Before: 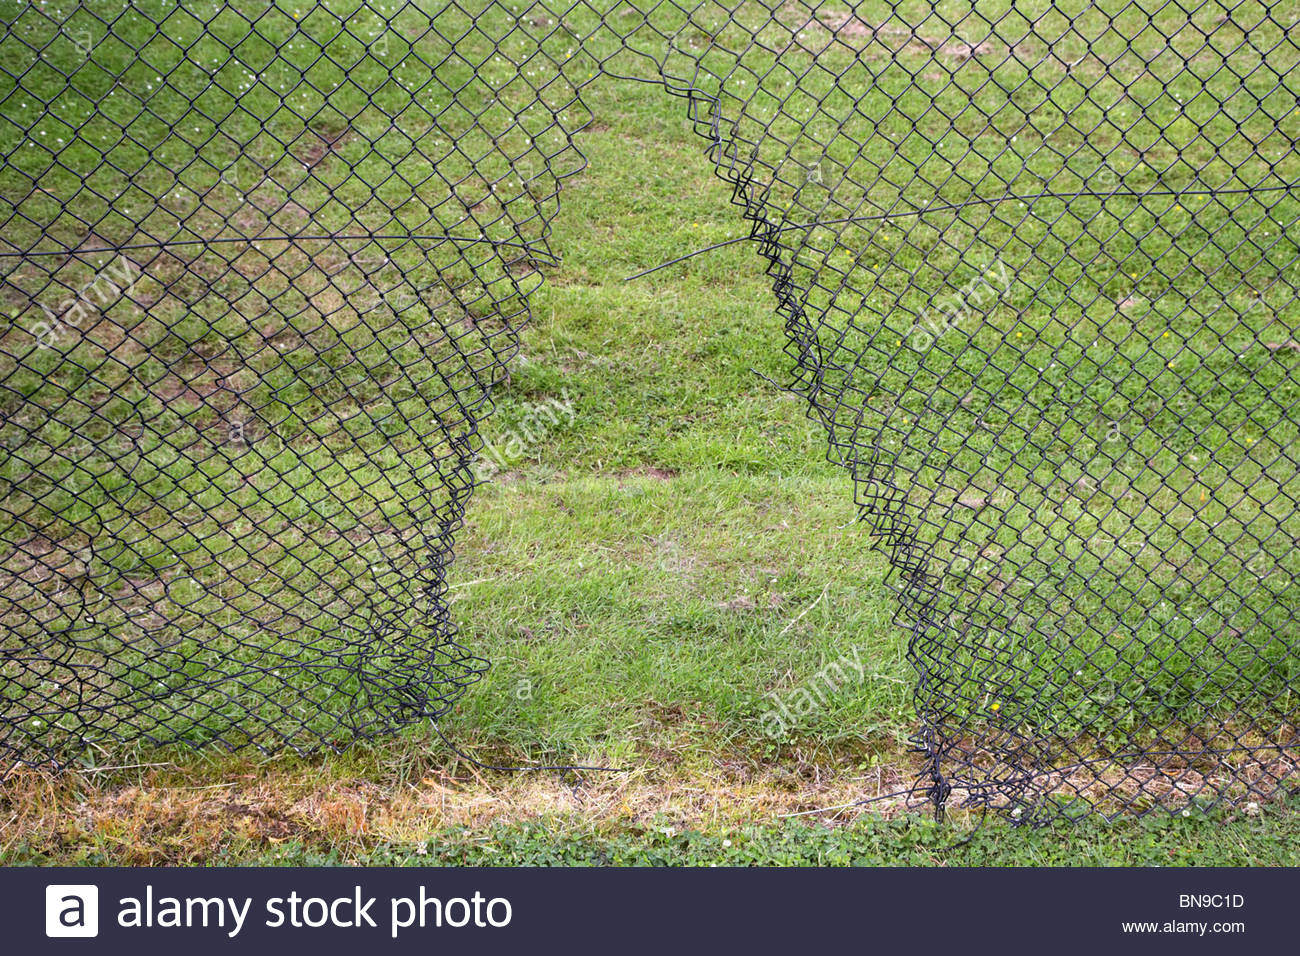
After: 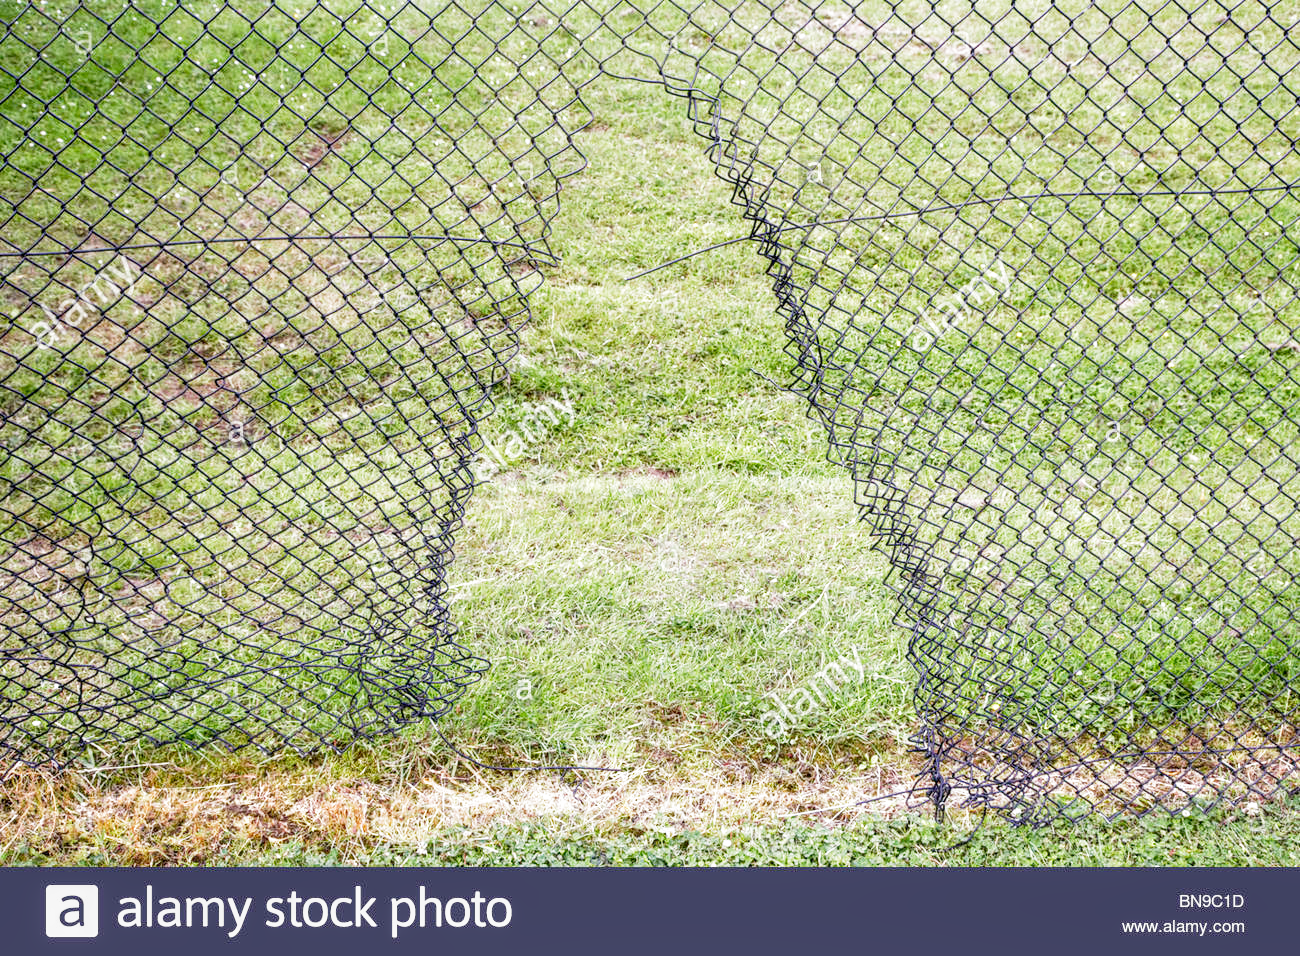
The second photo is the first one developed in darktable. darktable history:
filmic rgb: middle gray luminance 9.23%, black relative exposure -10.55 EV, white relative exposure 3.45 EV, threshold 6 EV, target black luminance 0%, hardness 5.98, latitude 59.69%, contrast 1.087, highlights saturation mix 5%, shadows ↔ highlights balance 29.23%, add noise in highlights 0, preserve chrominance no, color science v3 (2019), use custom middle-gray values true, iterations of high-quality reconstruction 0, contrast in highlights soft, enable highlight reconstruction true
local contrast: on, module defaults
